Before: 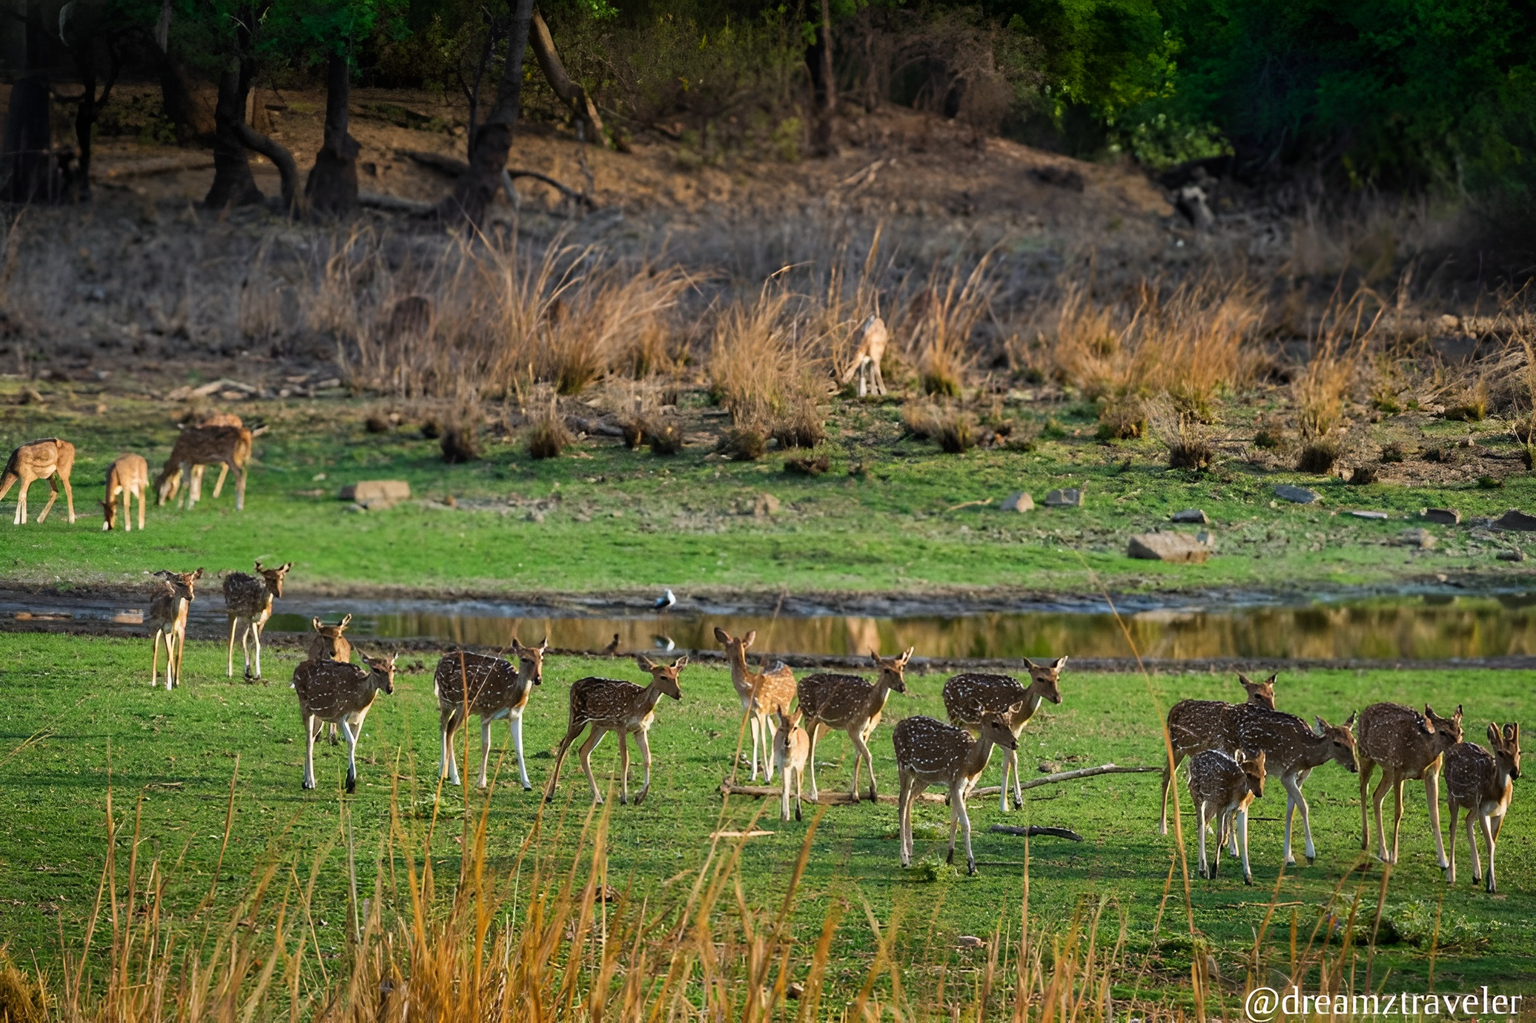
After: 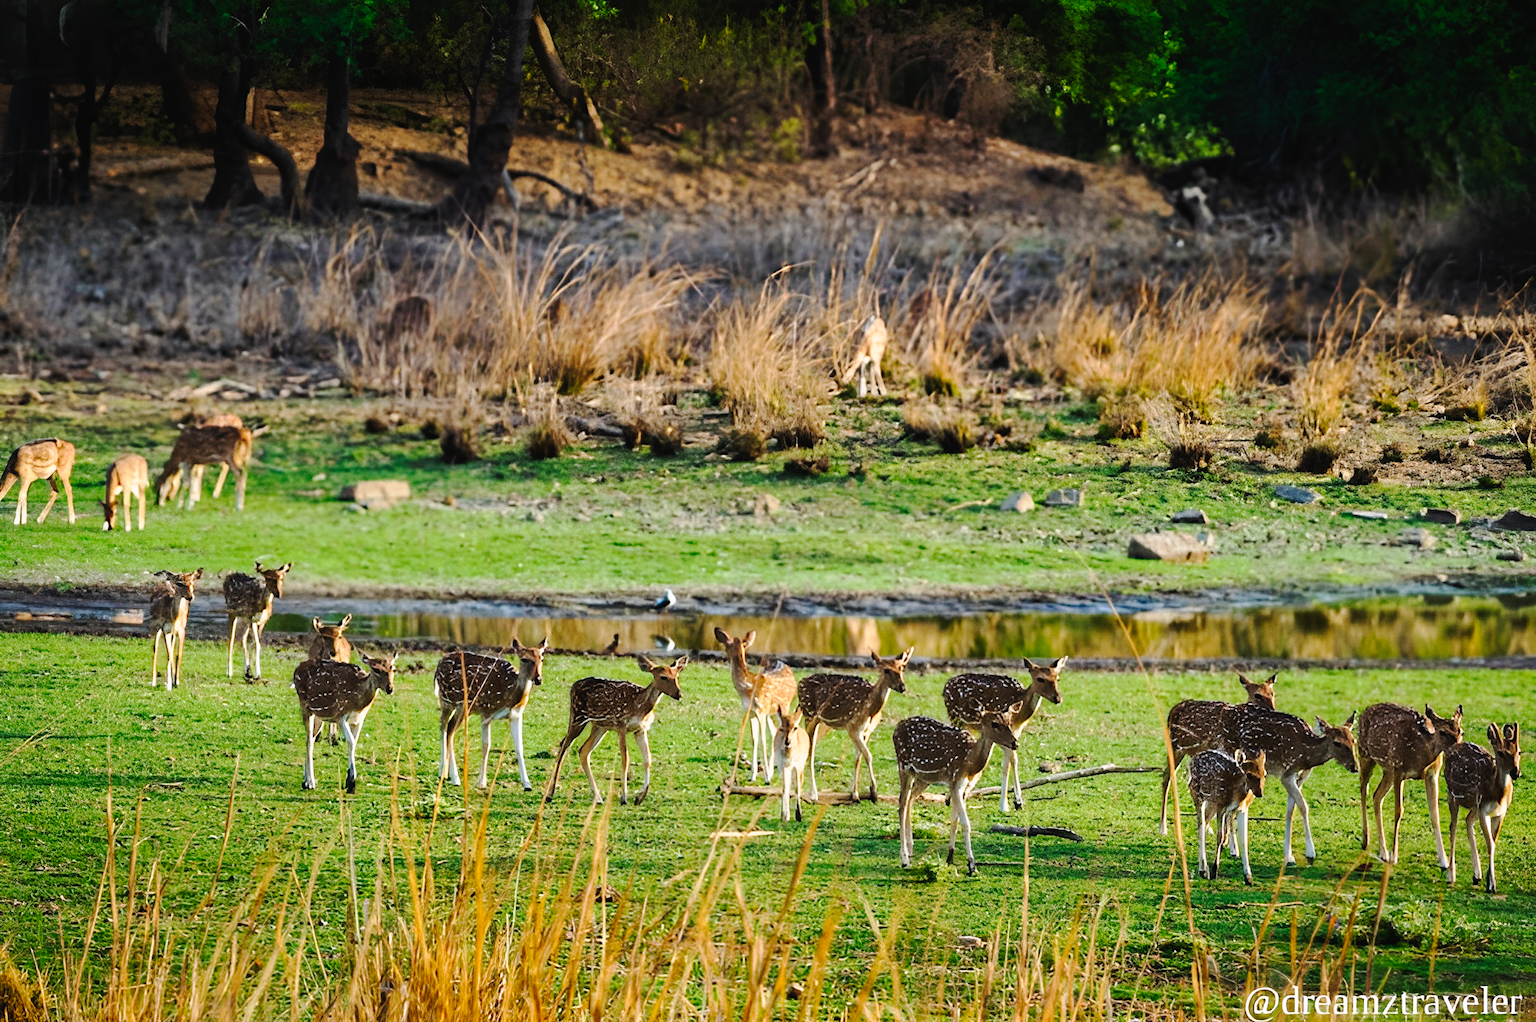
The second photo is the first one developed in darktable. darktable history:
tone curve: curves: ch0 [(0, 0.019) (0.078, 0.058) (0.223, 0.217) (0.424, 0.553) (0.631, 0.764) (0.816, 0.932) (1, 1)]; ch1 [(0, 0) (0.262, 0.227) (0.417, 0.386) (0.469, 0.467) (0.502, 0.503) (0.544, 0.548) (0.57, 0.579) (0.608, 0.62) (0.65, 0.68) (0.994, 0.987)]; ch2 [(0, 0) (0.262, 0.188) (0.5, 0.504) (0.553, 0.592) (0.599, 0.653) (1, 1)], preserve colors none
